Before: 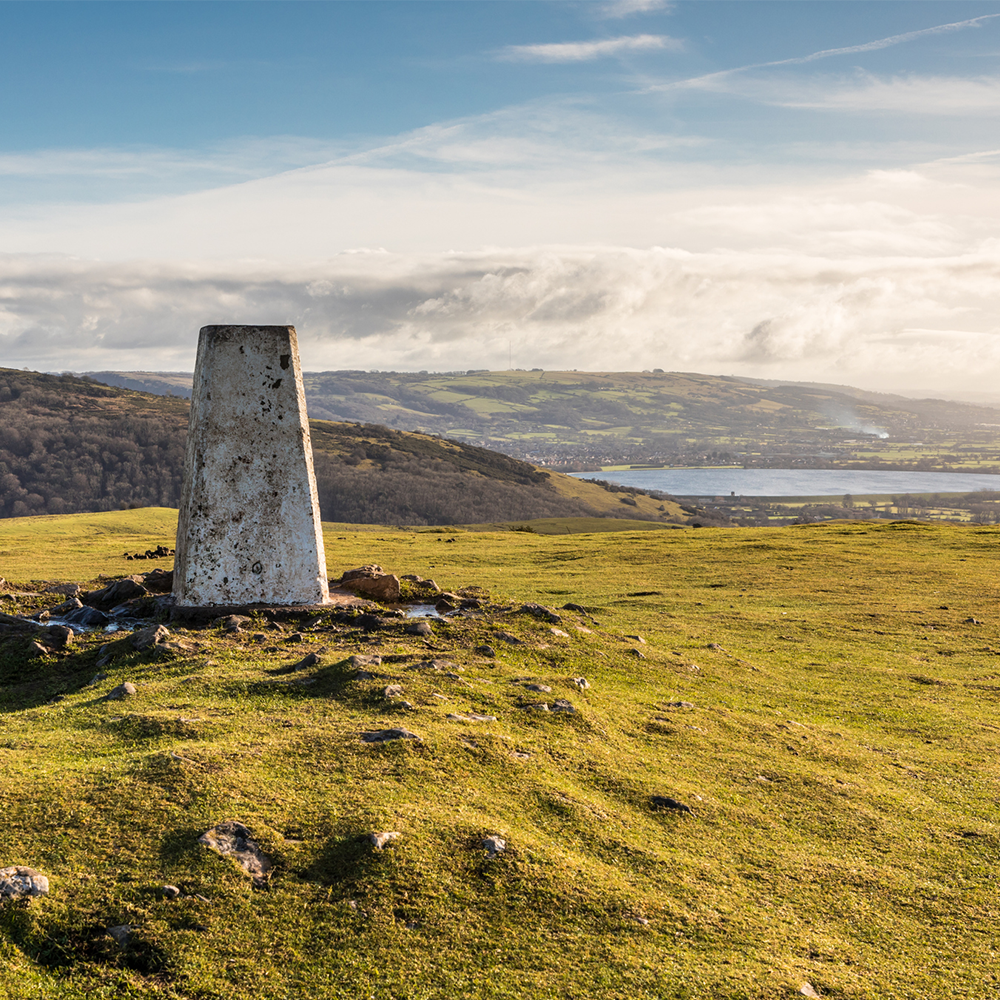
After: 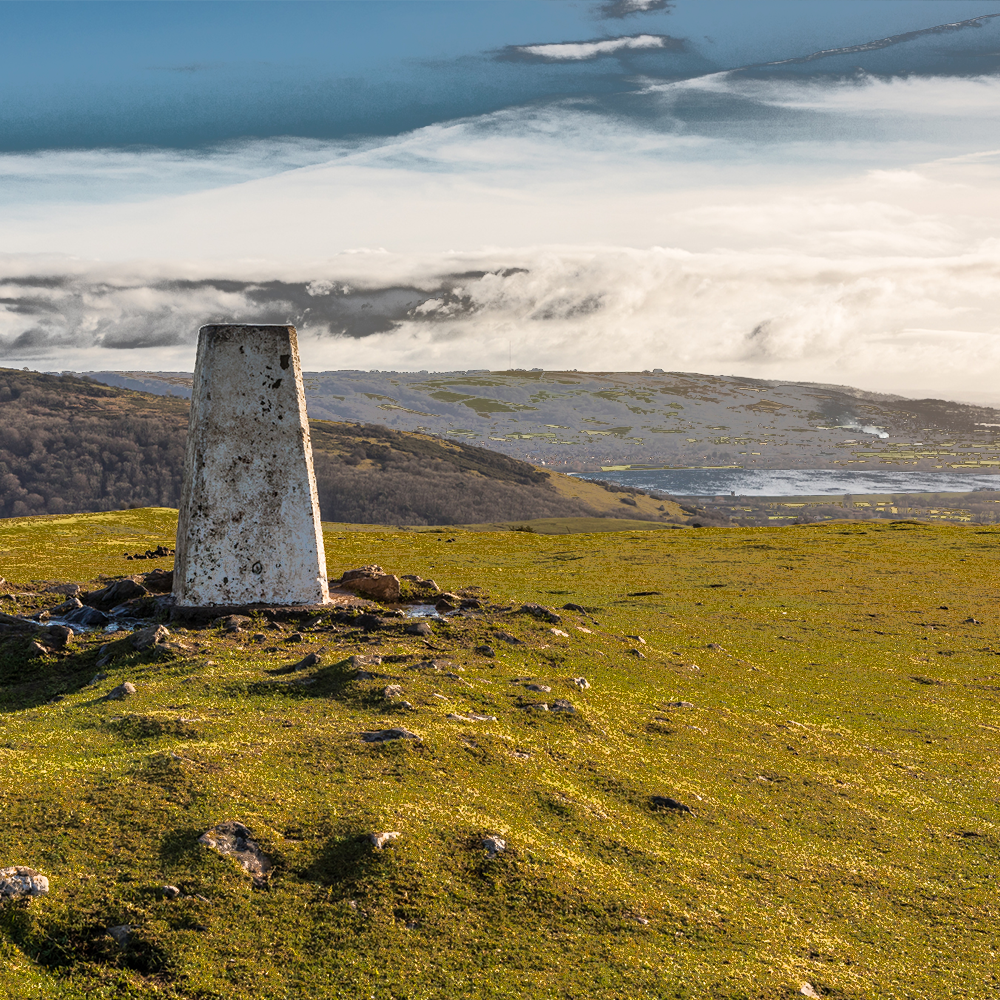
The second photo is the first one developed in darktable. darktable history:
fill light: exposure -0.73 EV, center 0.69, width 2.2
base curve: curves: ch0 [(0, 0) (0.297, 0.298) (1, 1)], preserve colors none
